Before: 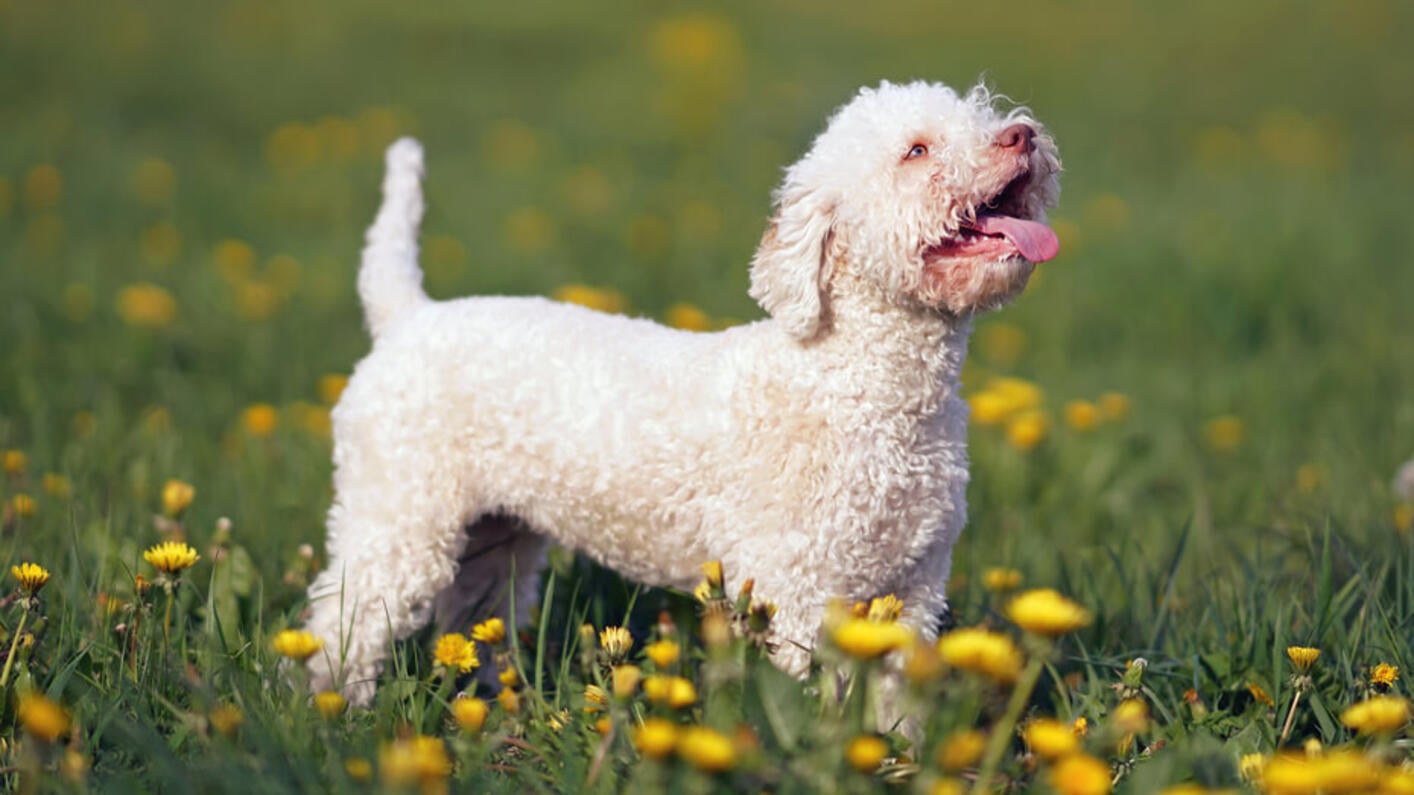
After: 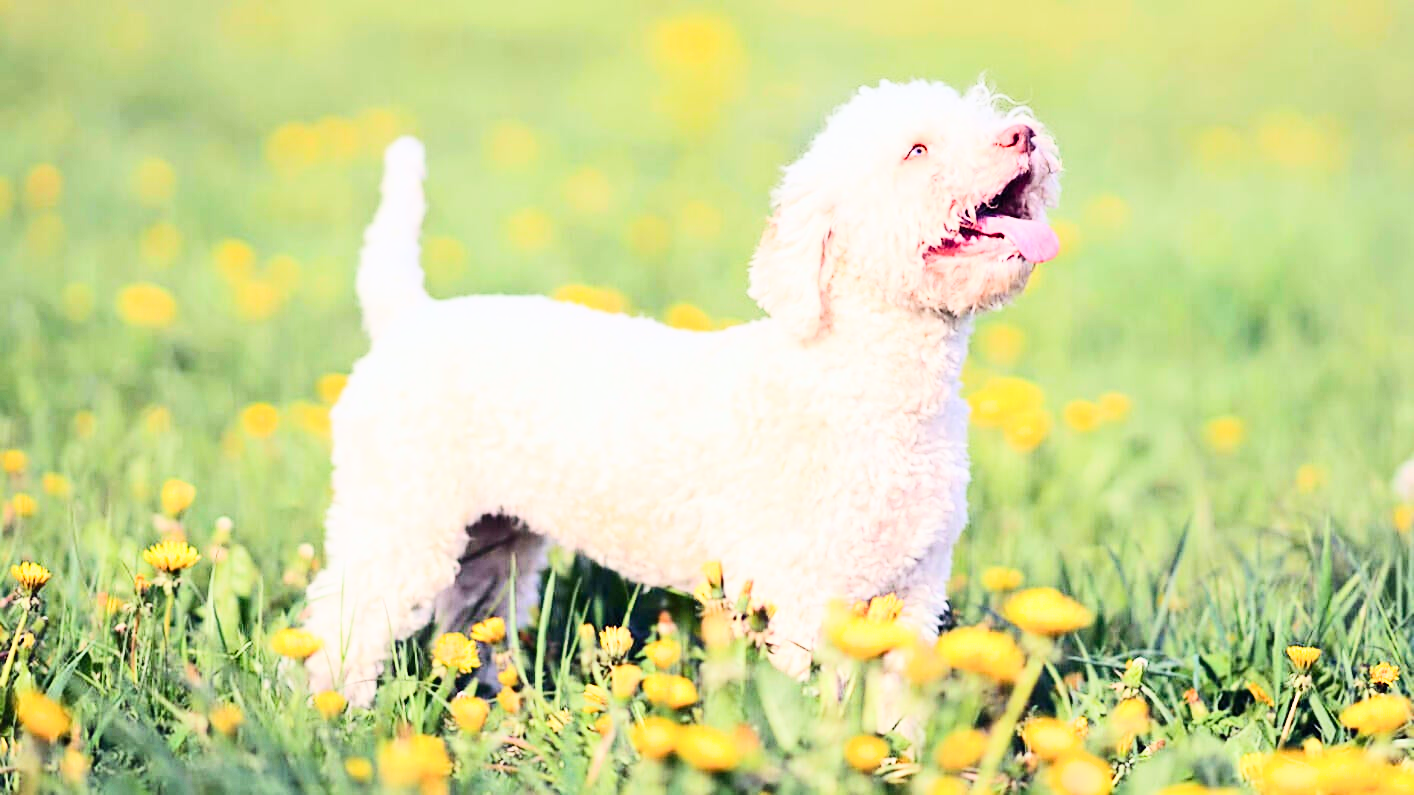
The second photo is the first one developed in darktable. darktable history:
exposure: black level correction 0, exposure 1.941 EV, compensate exposure bias true, compensate highlight preservation false
contrast brightness saturation: contrast 0.399, brightness 0.106, saturation 0.207
sharpen: radius 1.882, amount 0.393, threshold 1.72
filmic rgb: black relative exposure -6.92 EV, white relative exposure 5.59 EV, hardness 2.86
